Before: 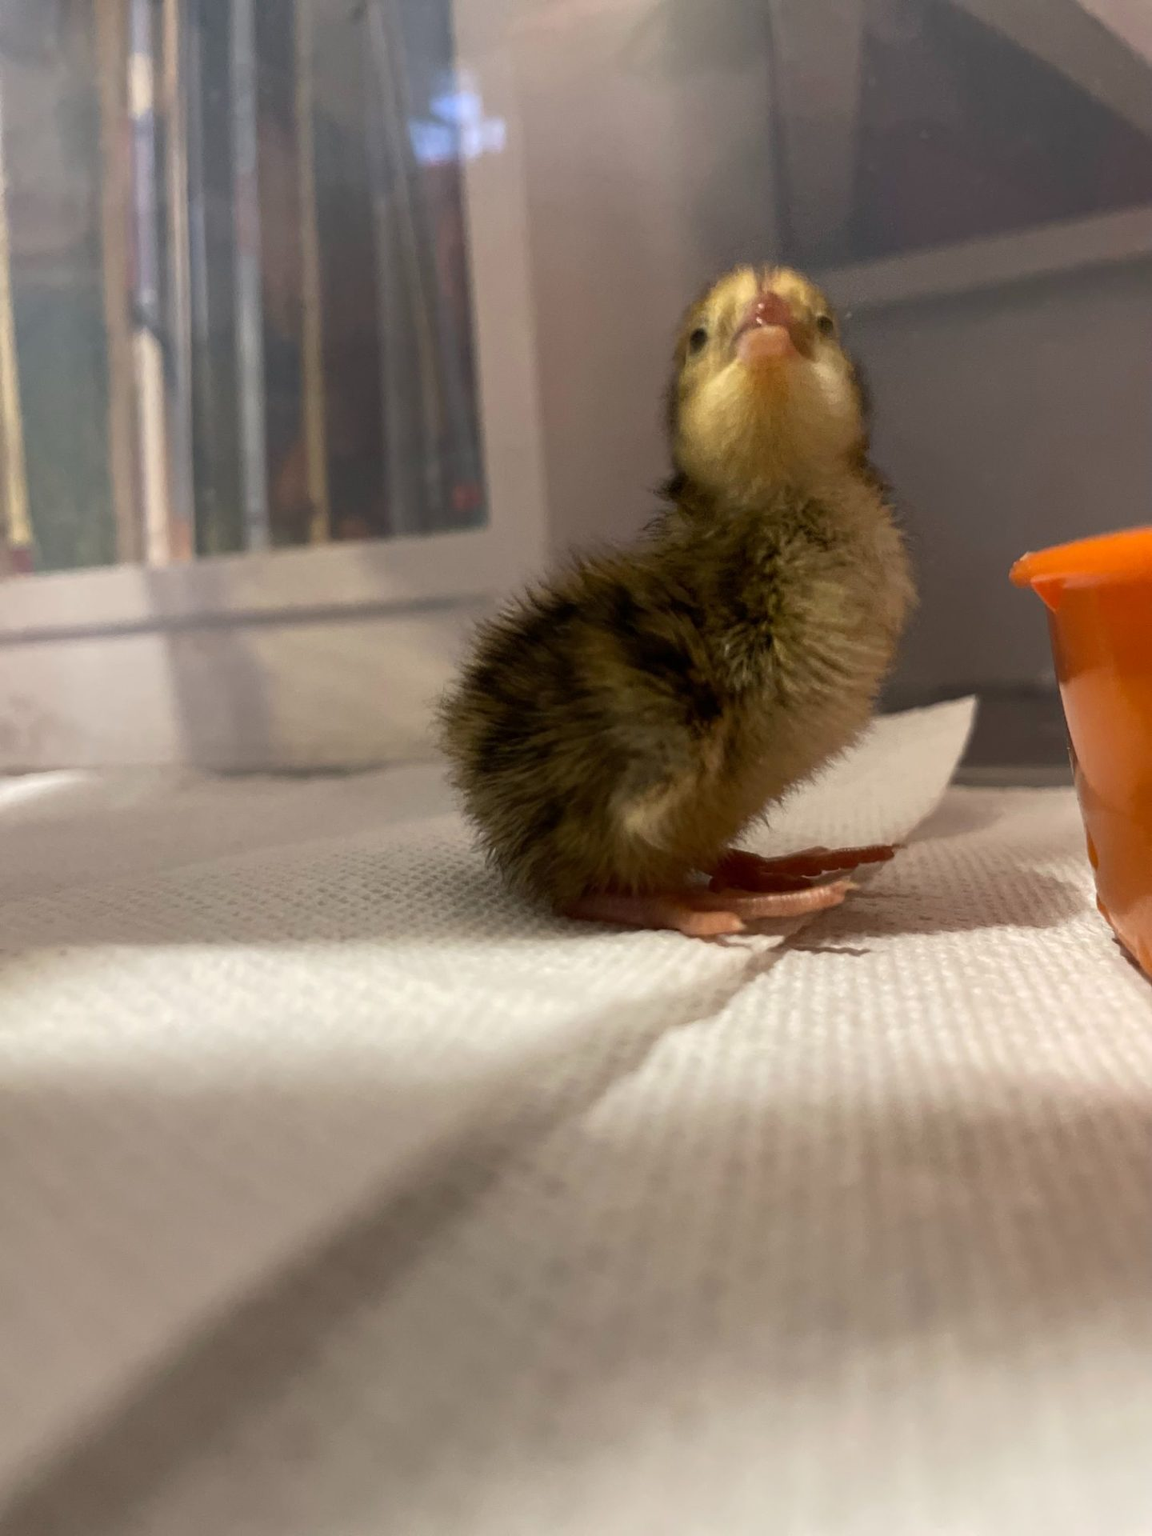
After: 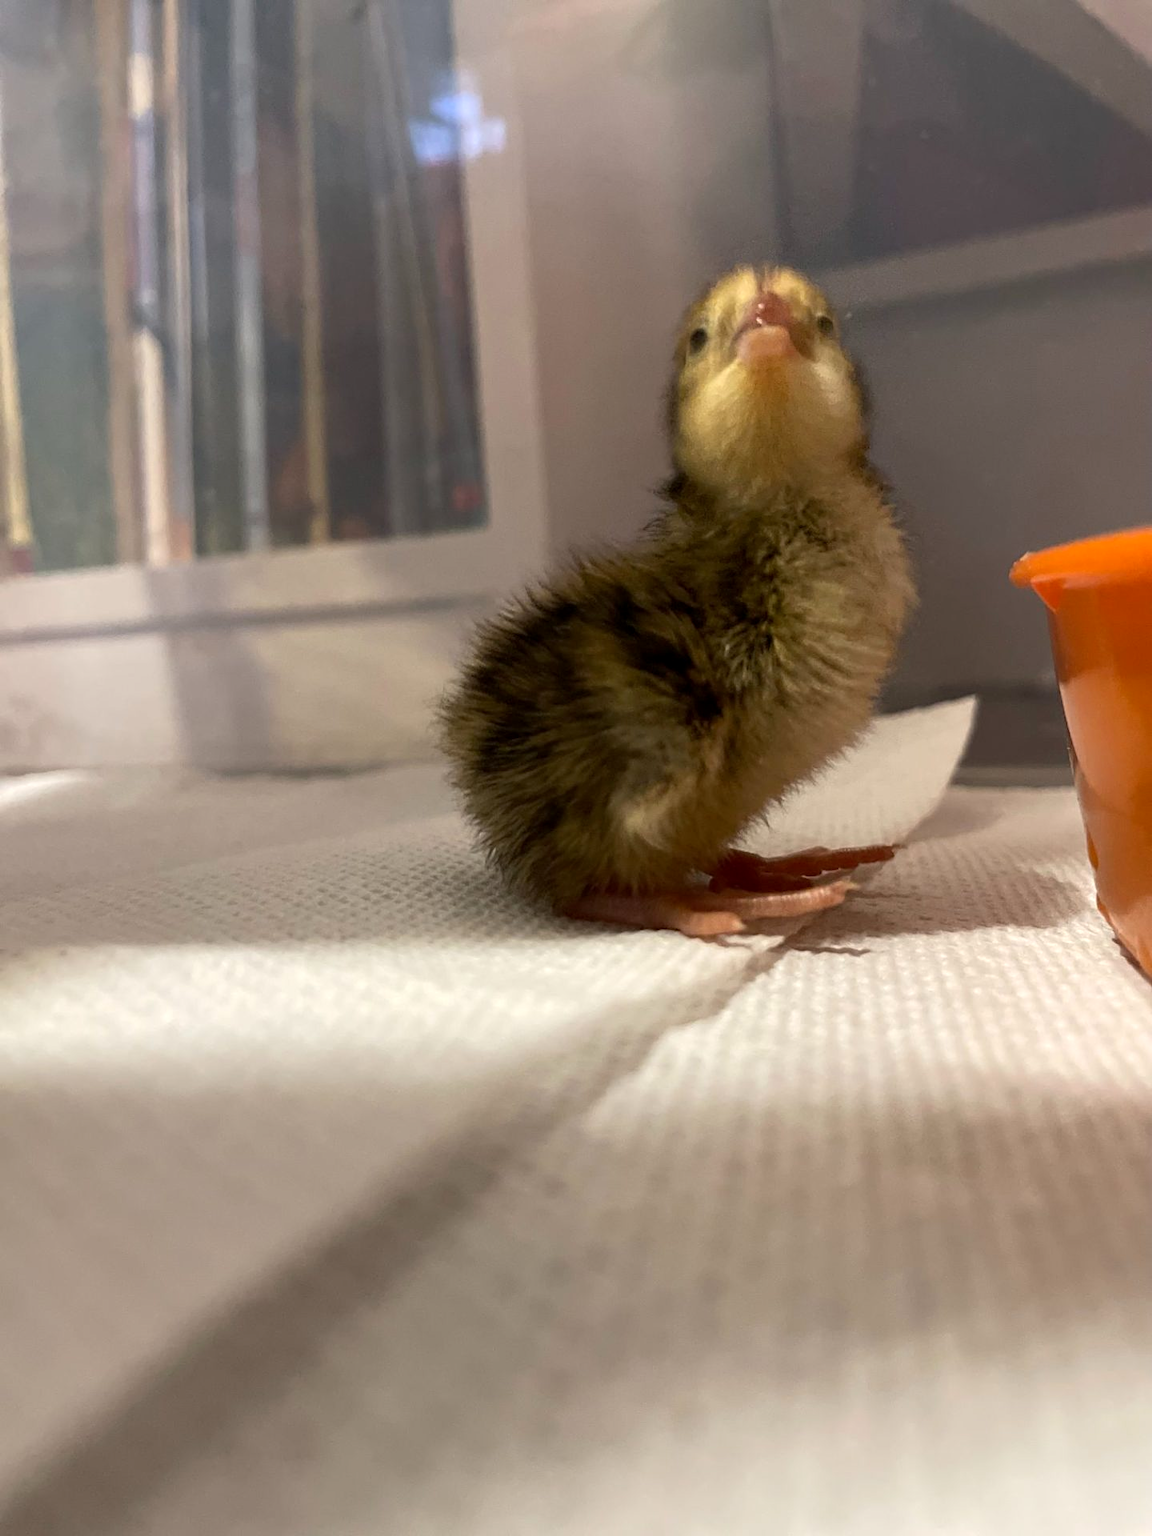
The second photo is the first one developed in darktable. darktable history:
sharpen: amount 0.2
exposure: black level correction 0.001, exposure 0.14 EV, compensate highlight preservation false
